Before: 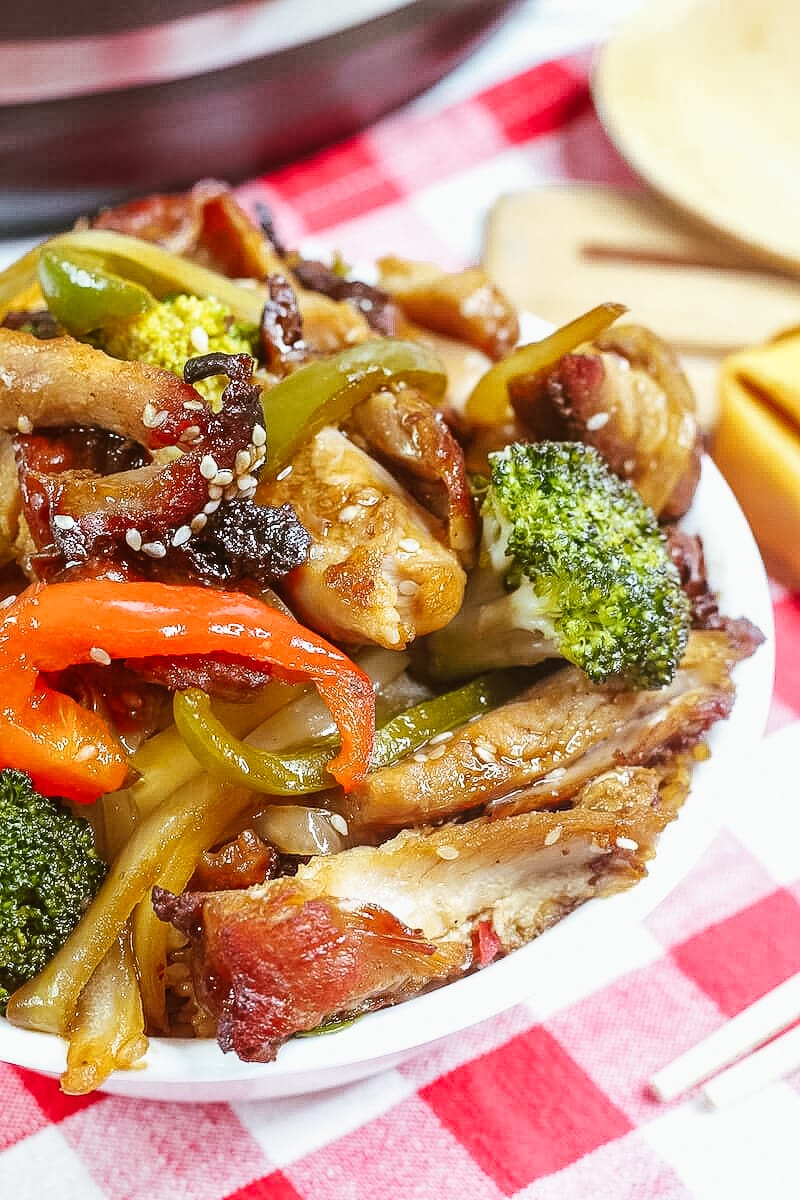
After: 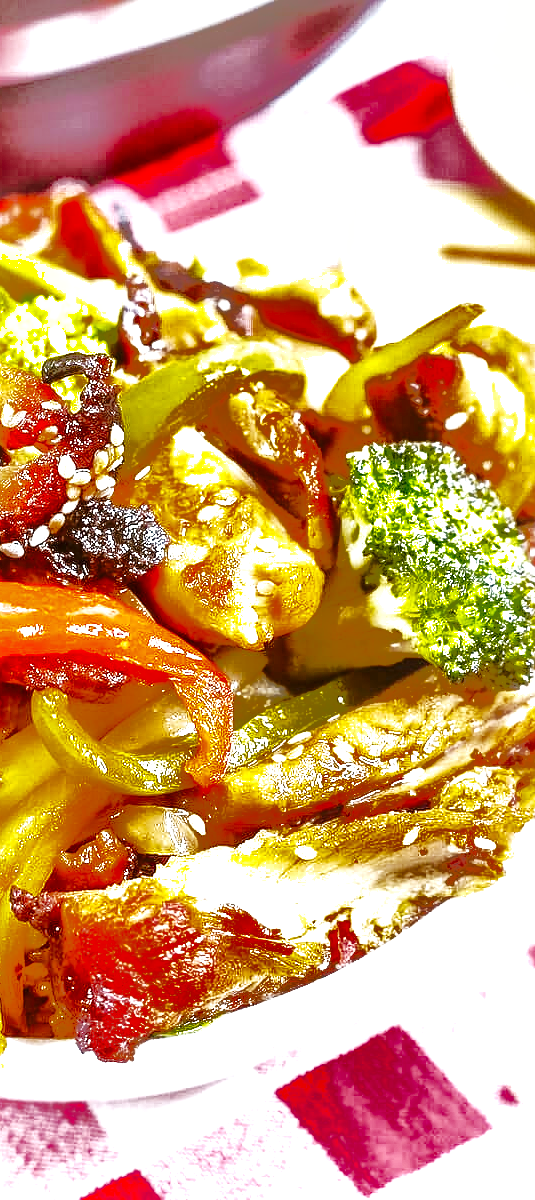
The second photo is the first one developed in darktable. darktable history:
exposure: black level correction -0.001, exposure 0.907 EV, compensate highlight preservation false
local contrast: mode bilateral grid, contrast 25, coarseness 46, detail 151%, midtone range 0.2
crop and rotate: left 17.786%, right 15.309%
color balance rgb: perceptual saturation grading › global saturation 8.152%, perceptual saturation grading › shadows 5.184%, global vibrance 16.247%, saturation formula JzAzBz (2021)
contrast brightness saturation: contrast 0.01, saturation -0.068
base curve: curves: ch0 [(0, 0) (0.028, 0.03) (0.121, 0.232) (0.46, 0.748) (0.859, 0.968) (1, 1)], preserve colors none
shadows and highlights: shadows 38, highlights -75.37
